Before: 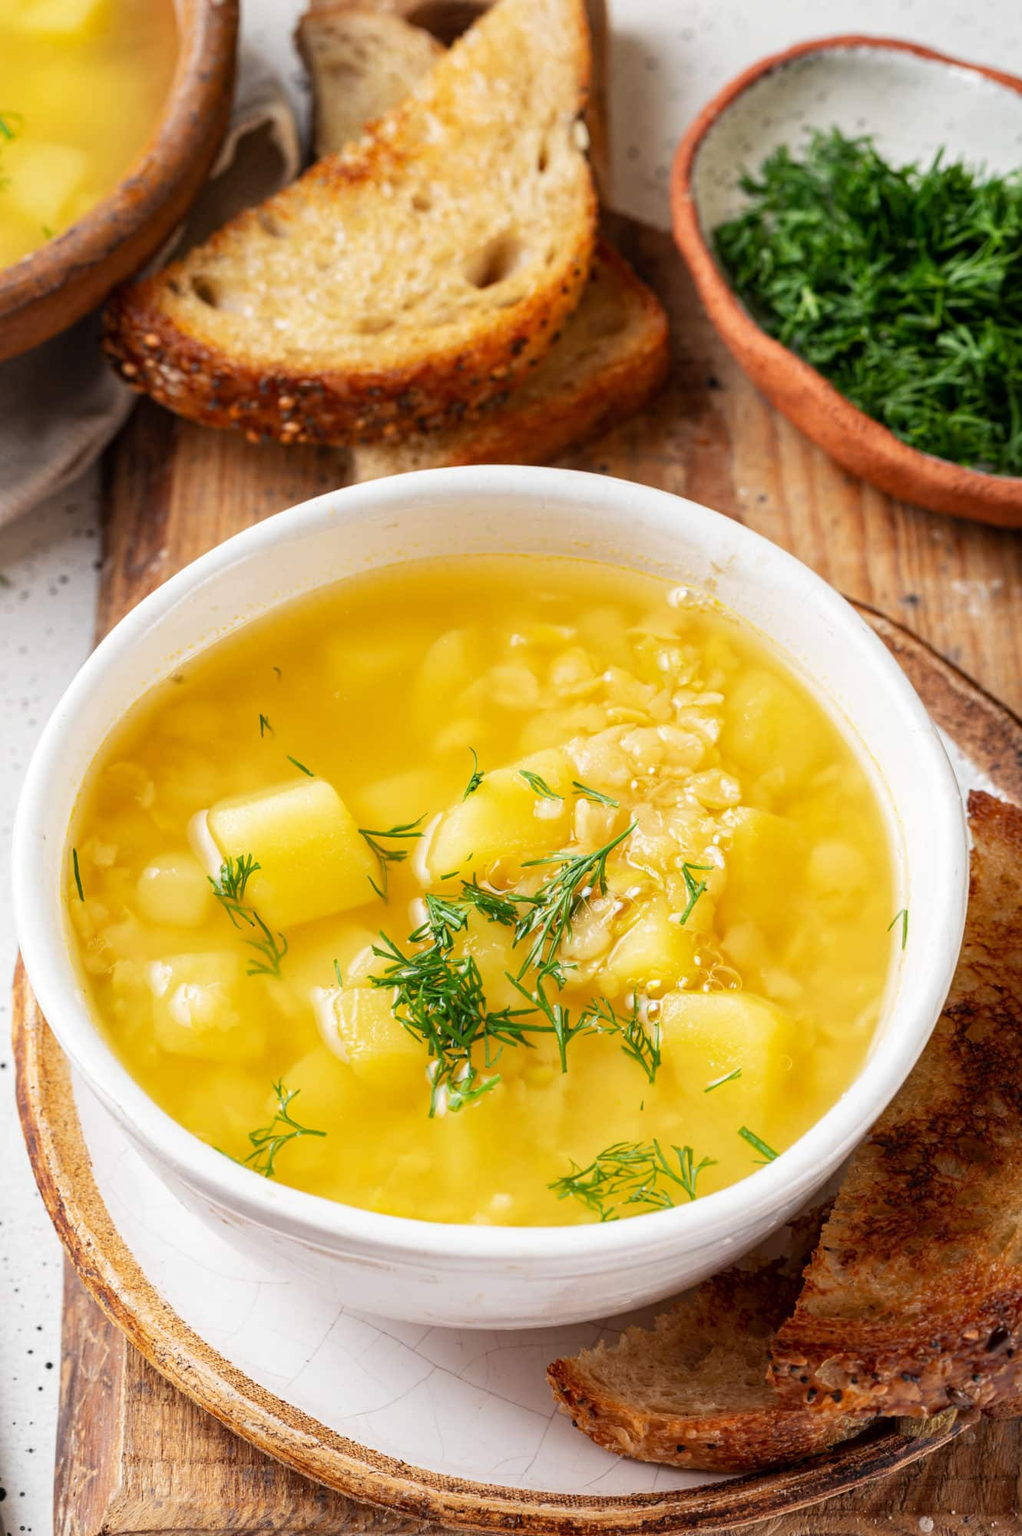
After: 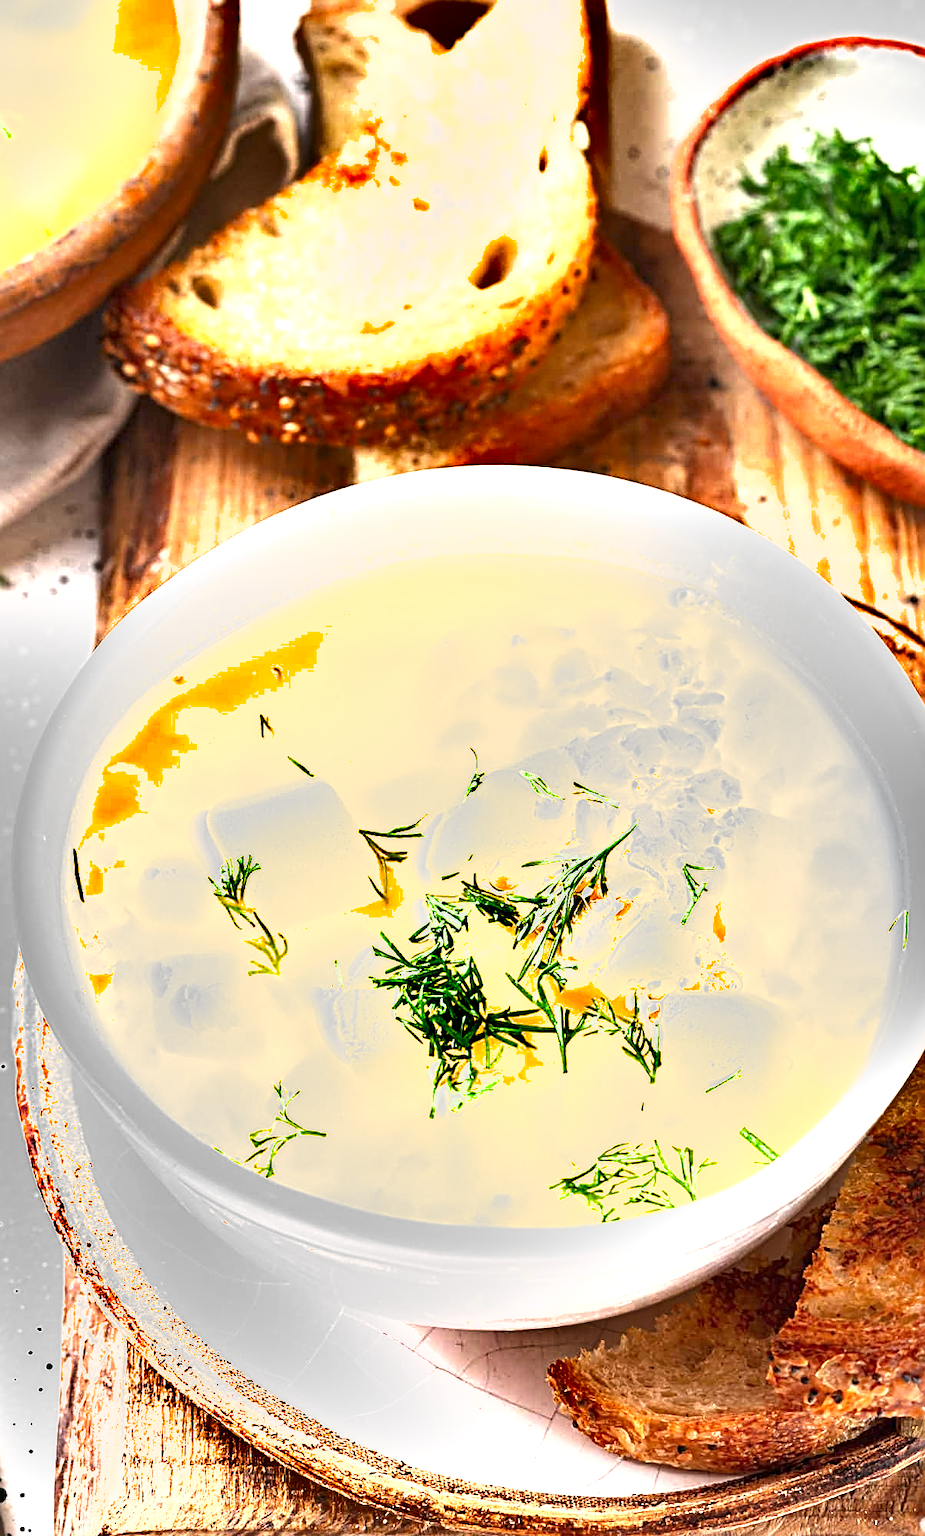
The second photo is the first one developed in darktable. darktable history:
sharpen: radius 2.846, amount 0.731
crop: right 9.522%, bottom 0.024%
exposure: black level correction 0, exposure 1.546 EV, compensate highlight preservation false
tone equalizer: mask exposure compensation -0.507 EV
shadows and highlights: soften with gaussian
